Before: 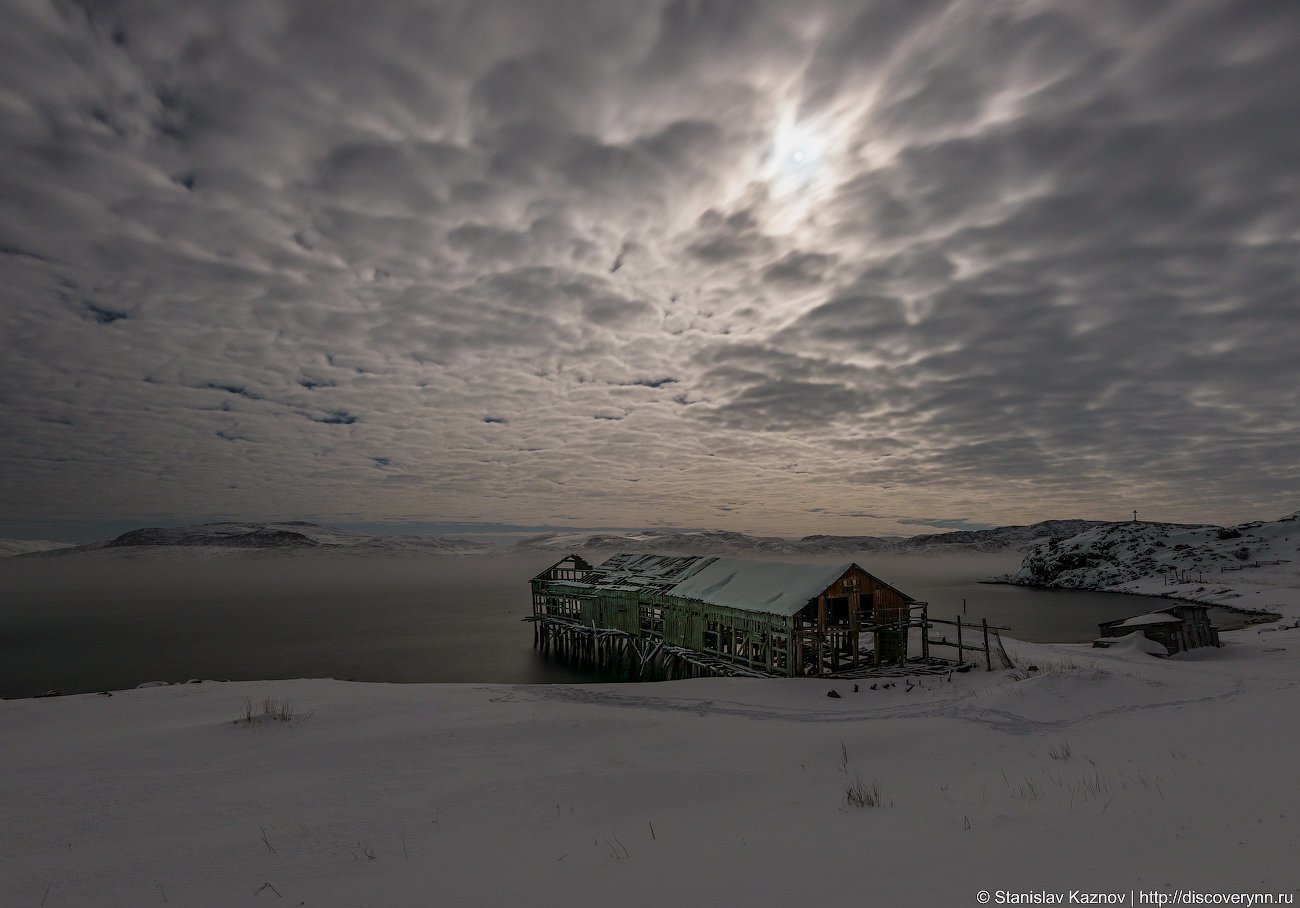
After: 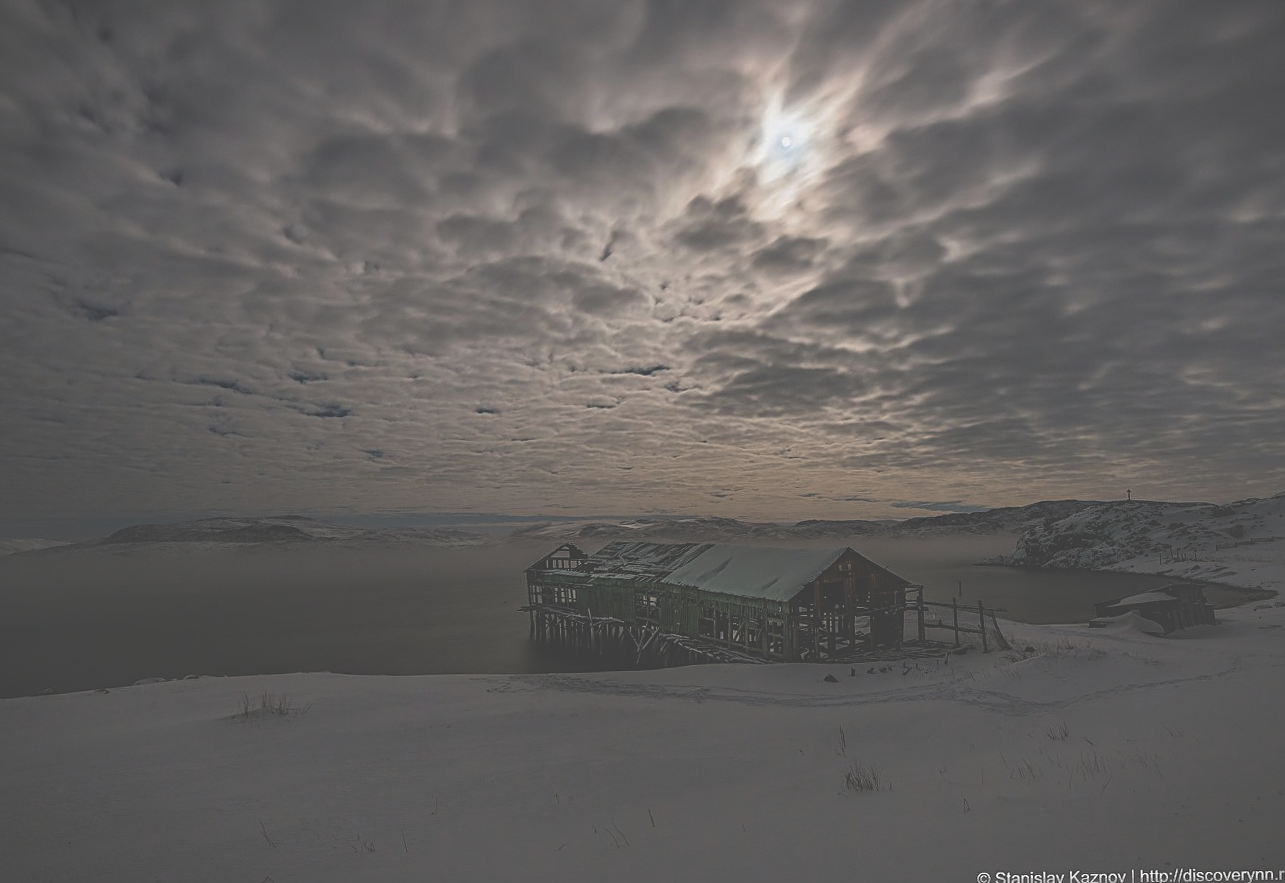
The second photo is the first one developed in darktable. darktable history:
sharpen: on, module defaults
vignetting: fall-off start 100%, brightness -0.282, width/height ratio 1.31
exposure: black level correction -0.041, exposure 0.064 EV, compensate highlight preservation false
shadows and highlights: shadows 40, highlights -60
rotate and perspective: rotation -1°, crop left 0.011, crop right 0.989, crop top 0.025, crop bottom 0.975
rgb curve: curves: ch0 [(0, 0.186) (0.314, 0.284) (0.775, 0.708) (1, 1)], compensate middle gray true, preserve colors none
